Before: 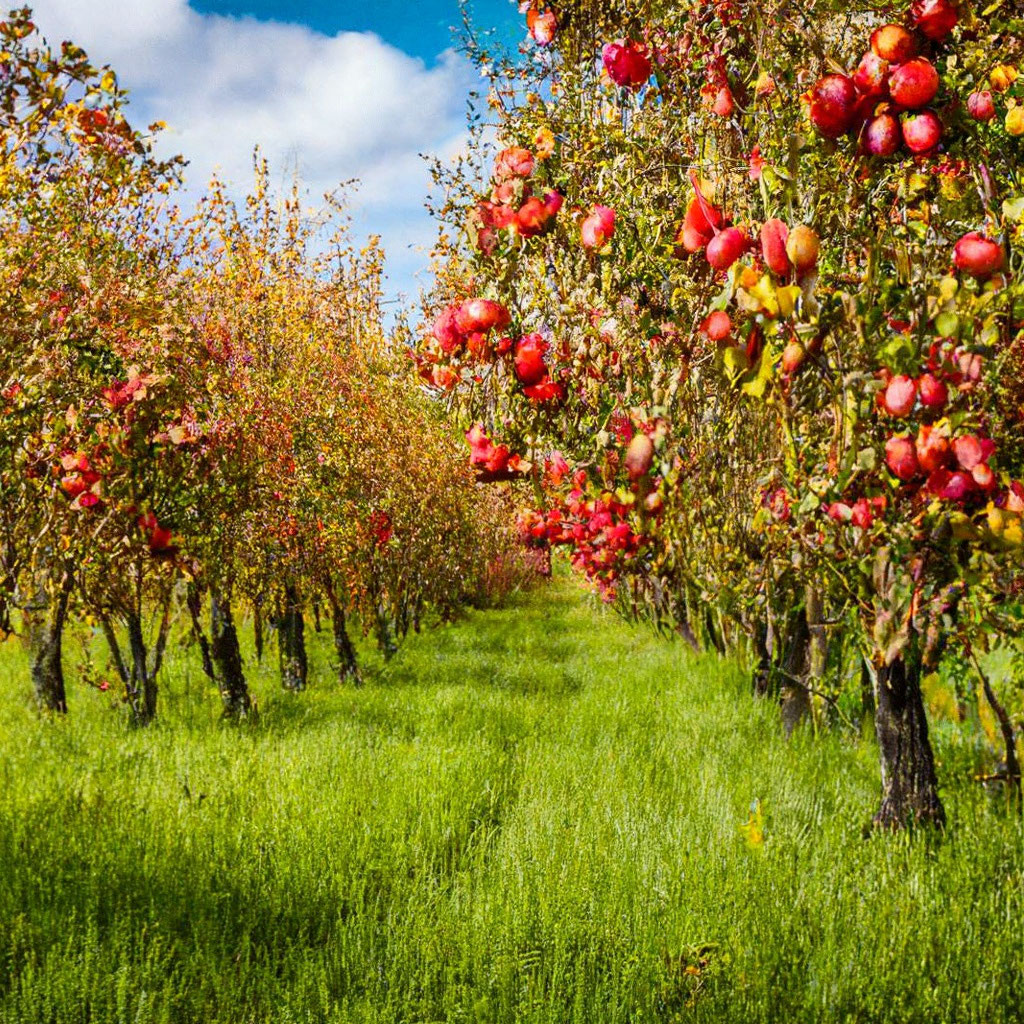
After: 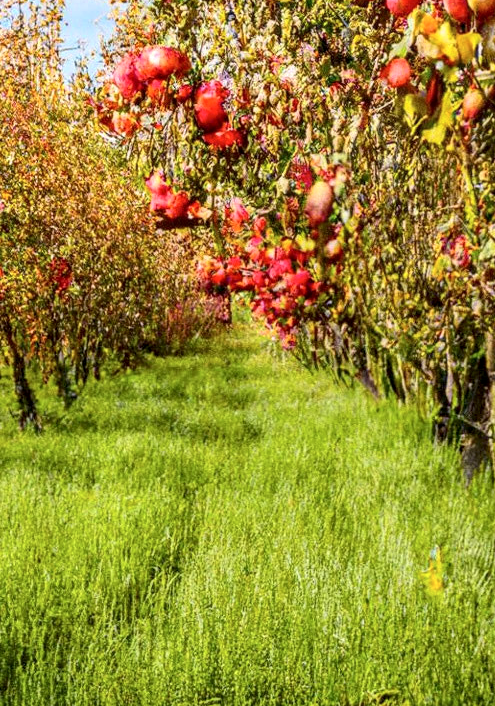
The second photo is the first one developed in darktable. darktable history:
local contrast: on, module defaults
crop: left 31.334%, top 24.759%, right 20.317%, bottom 6.288%
tone curve: curves: ch0 [(0, 0) (0.004, 0.002) (0.02, 0.013) (0.218, 0.218) (0.664, 0.718) (0.832, 0.873) (1, 1)], color space Lab, independent channels, preserve colors none
